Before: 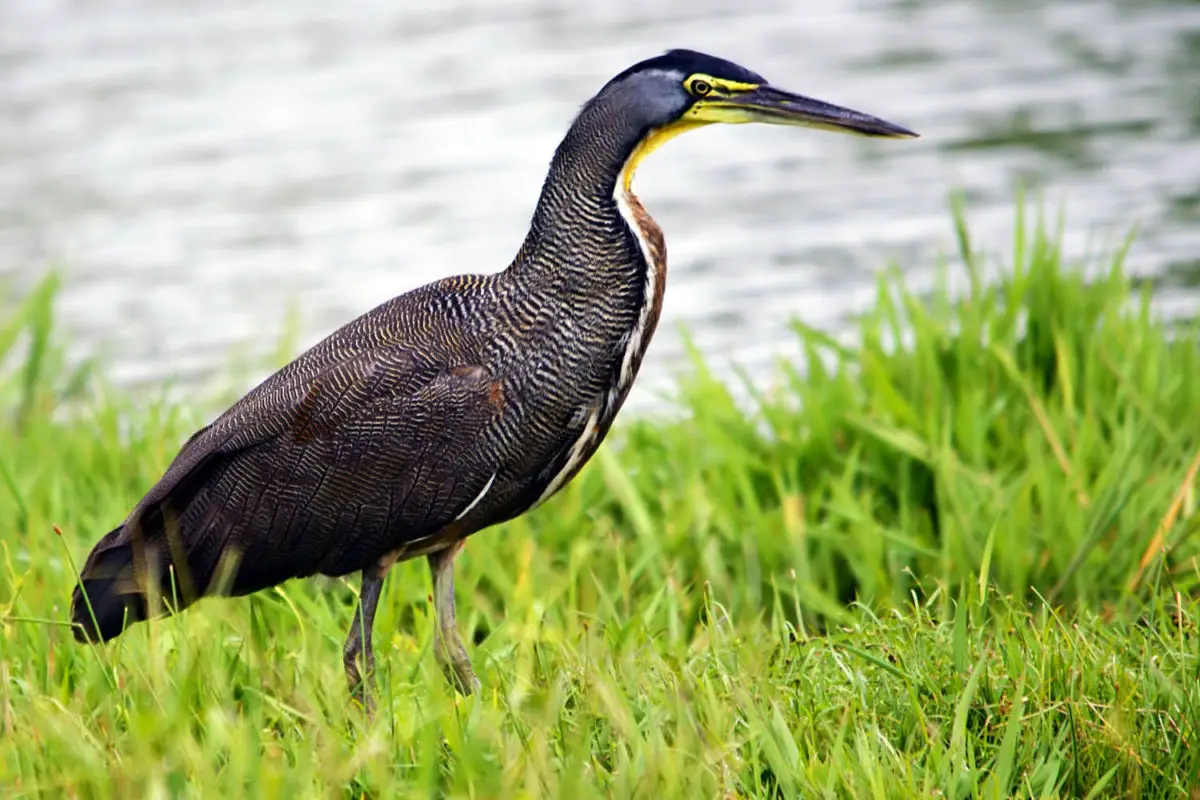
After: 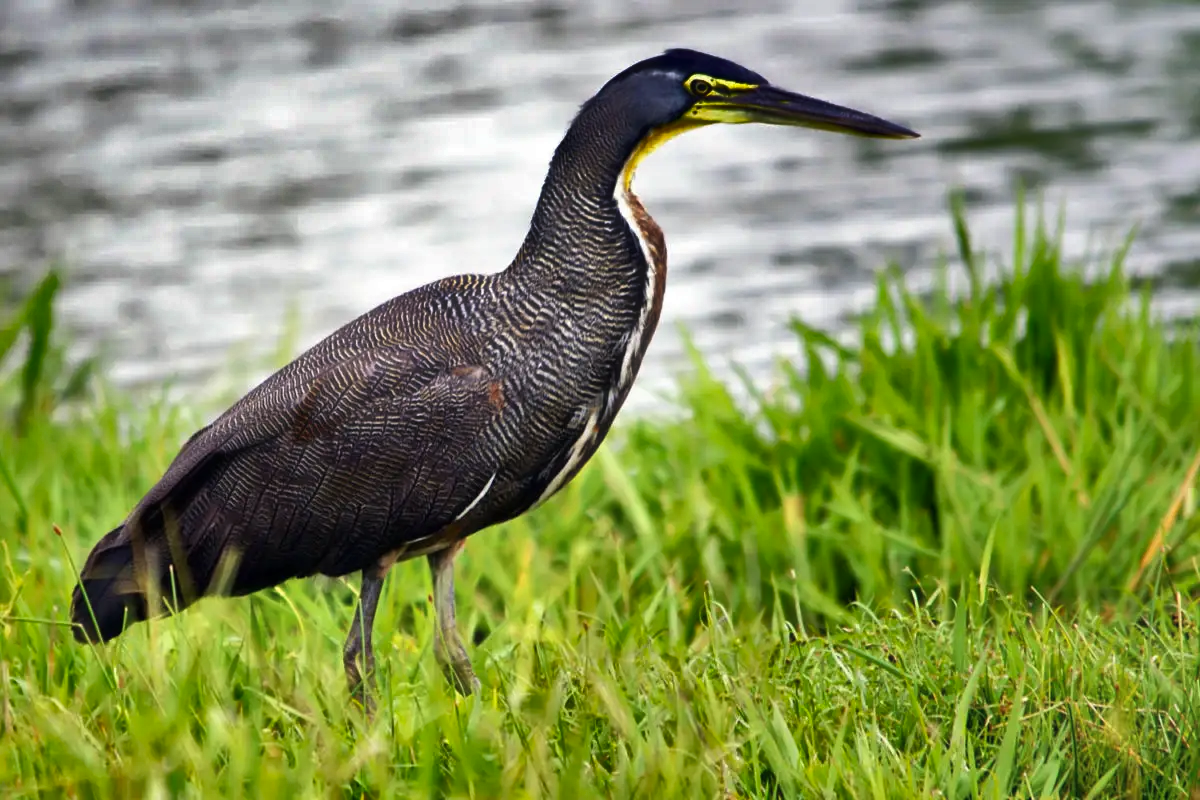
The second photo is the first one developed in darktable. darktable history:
haze removal: strength -0.043, compatibility mode true, adaptive false
shadows and highlights: shadows 20.73, highlights -82.7, soften with gaussian
